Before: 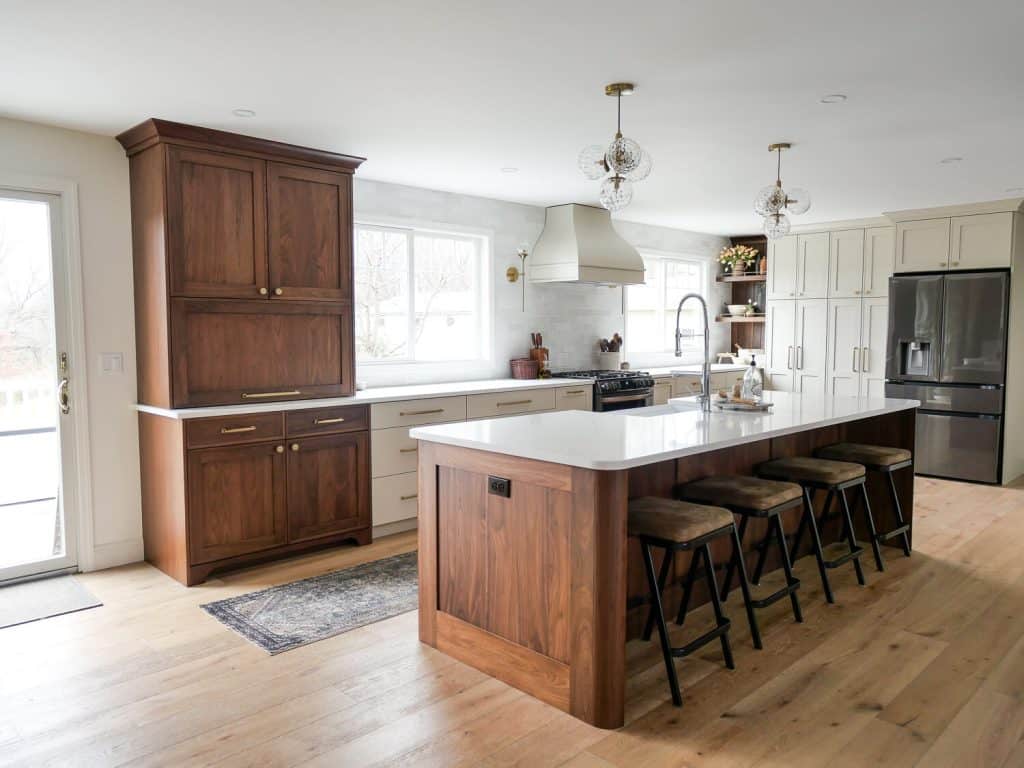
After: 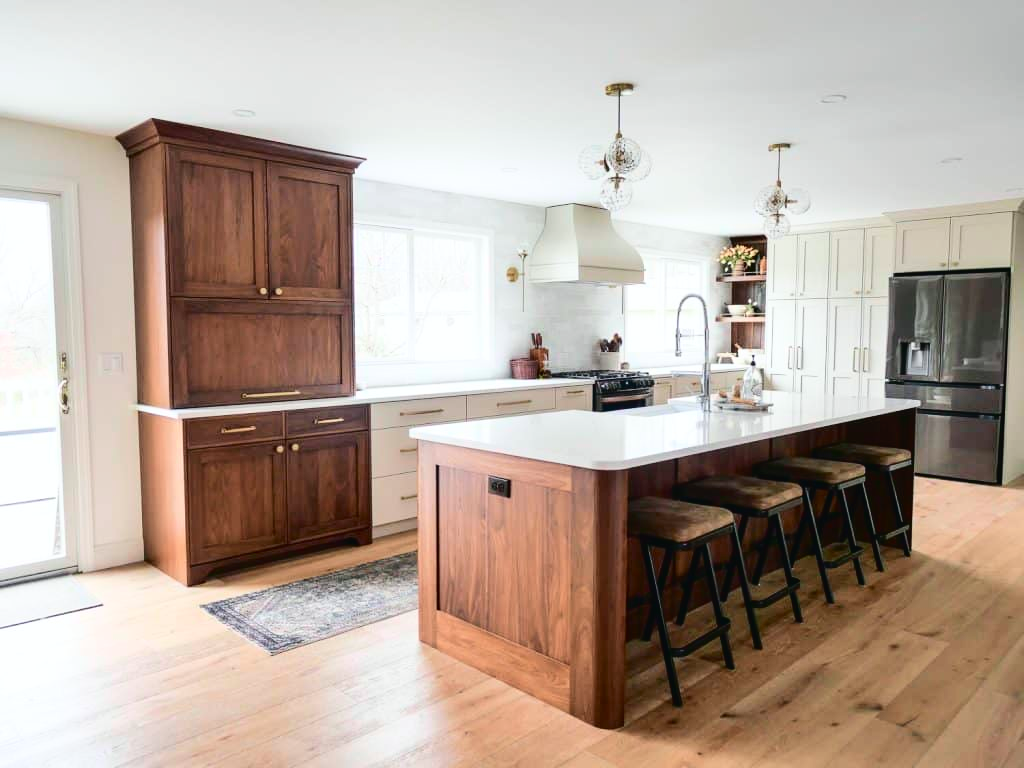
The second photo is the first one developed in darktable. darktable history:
tone curve: curves: ch0 [(0, 0.023) (0.087, 0.065) (0.184, 0.168) (0.45, 0.54) (0.57, 0.683) (0.722, 0.825) (0.877, 0.948) (1, 1)]; ch1 [(0, 0) (0.388, 0.369) (0.44, 0.44) (0.489, 0.481) (0.534, 0.551) (0.657, 0.659) (1, 1)]; ch2 [(0, 0) (0.353, 0.317) (0.408, 0.427) (0.472, 0.46) (0.5, 0.496) (0.537, 0.539) (0.576, 0.592) (0.625, 0.631) (1, 1)], color space Lab, independent channels, preserve colors none
